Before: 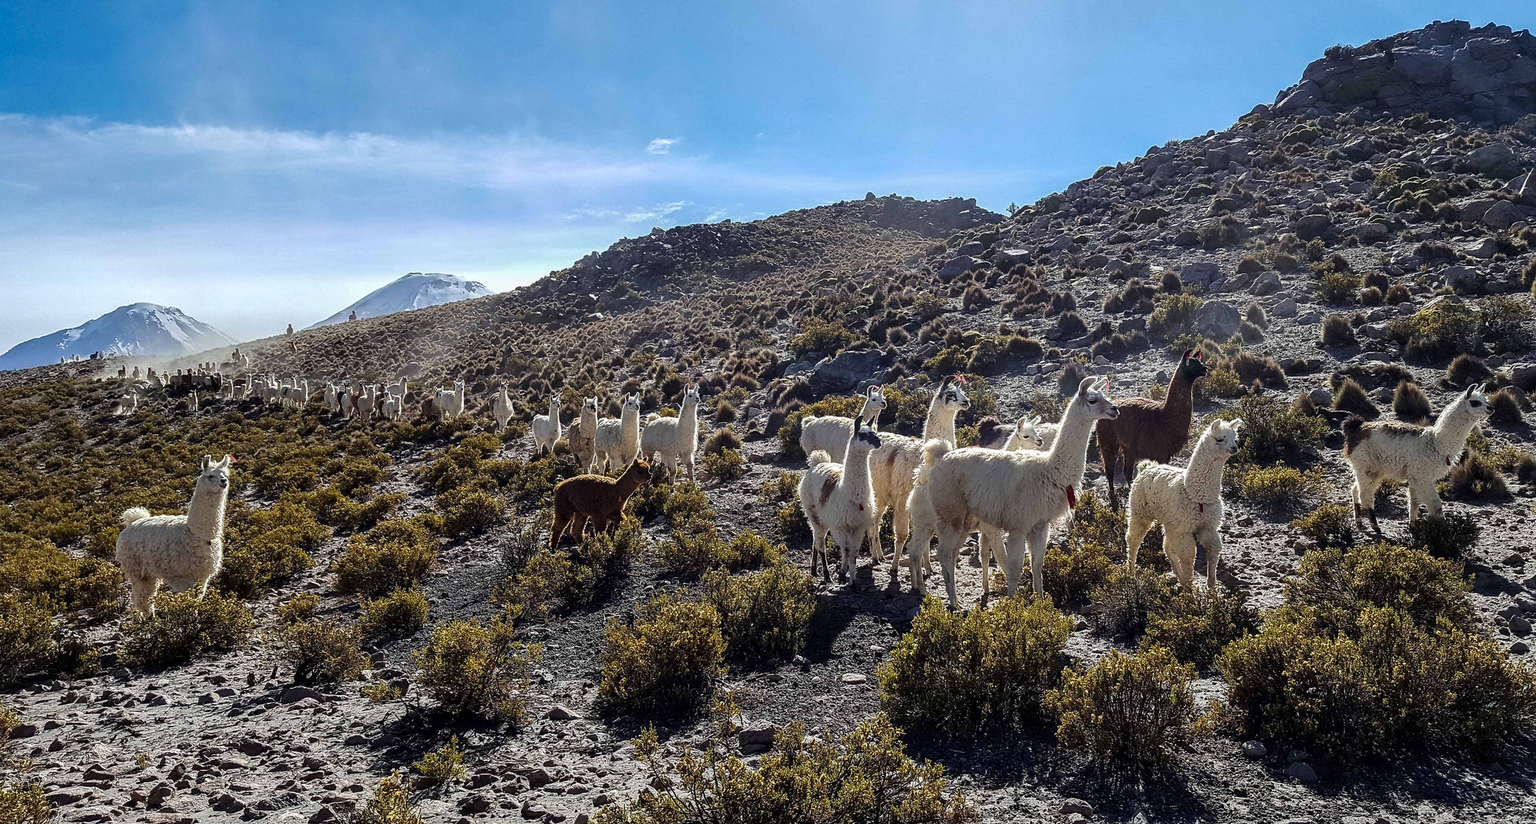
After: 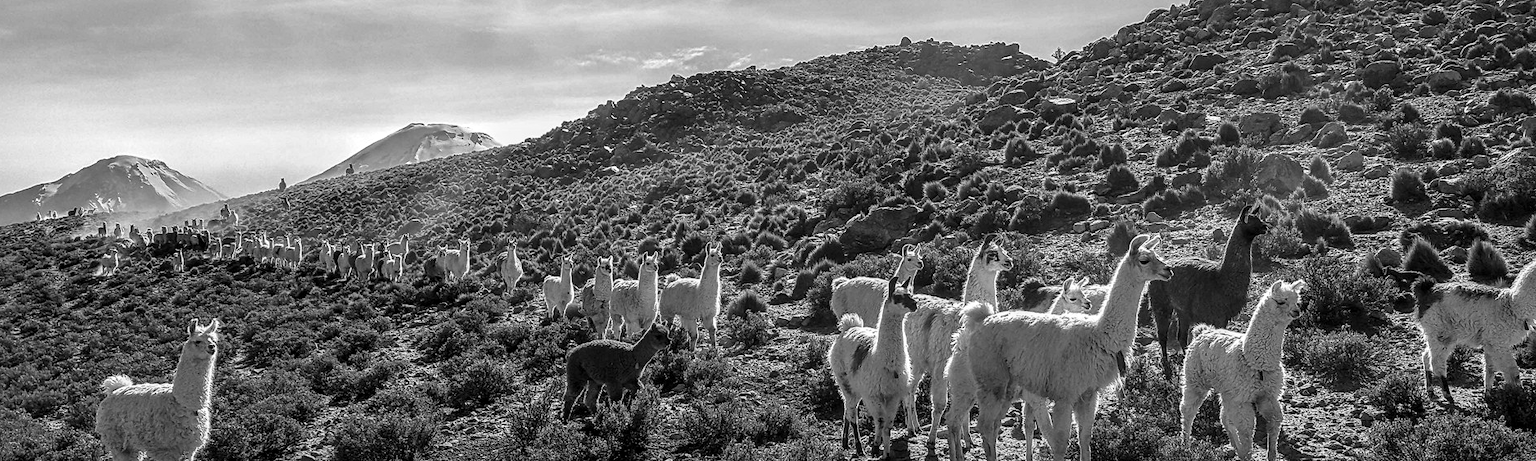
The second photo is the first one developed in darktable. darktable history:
white balance: red 1.467, blue 0.684
crop: left 1.744%, top 19.225%, right 5.069%, bottom 28.357%
local contrast: on, module defaults
monochrome: a 0, b 0, size 0.5, highlights 0.57
